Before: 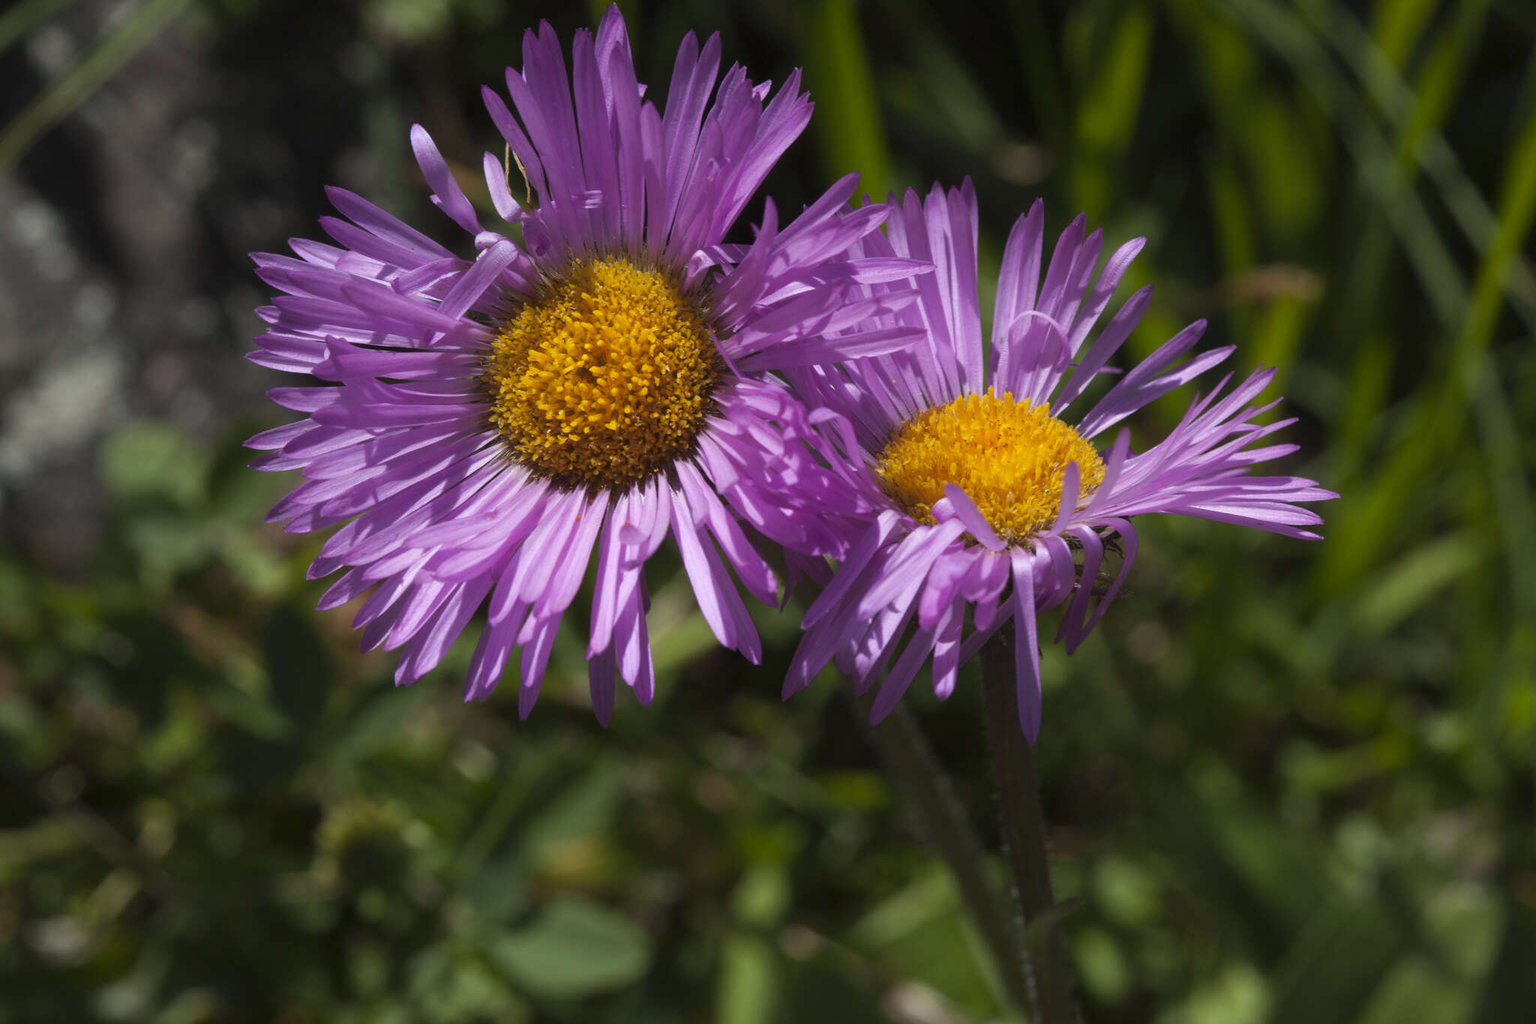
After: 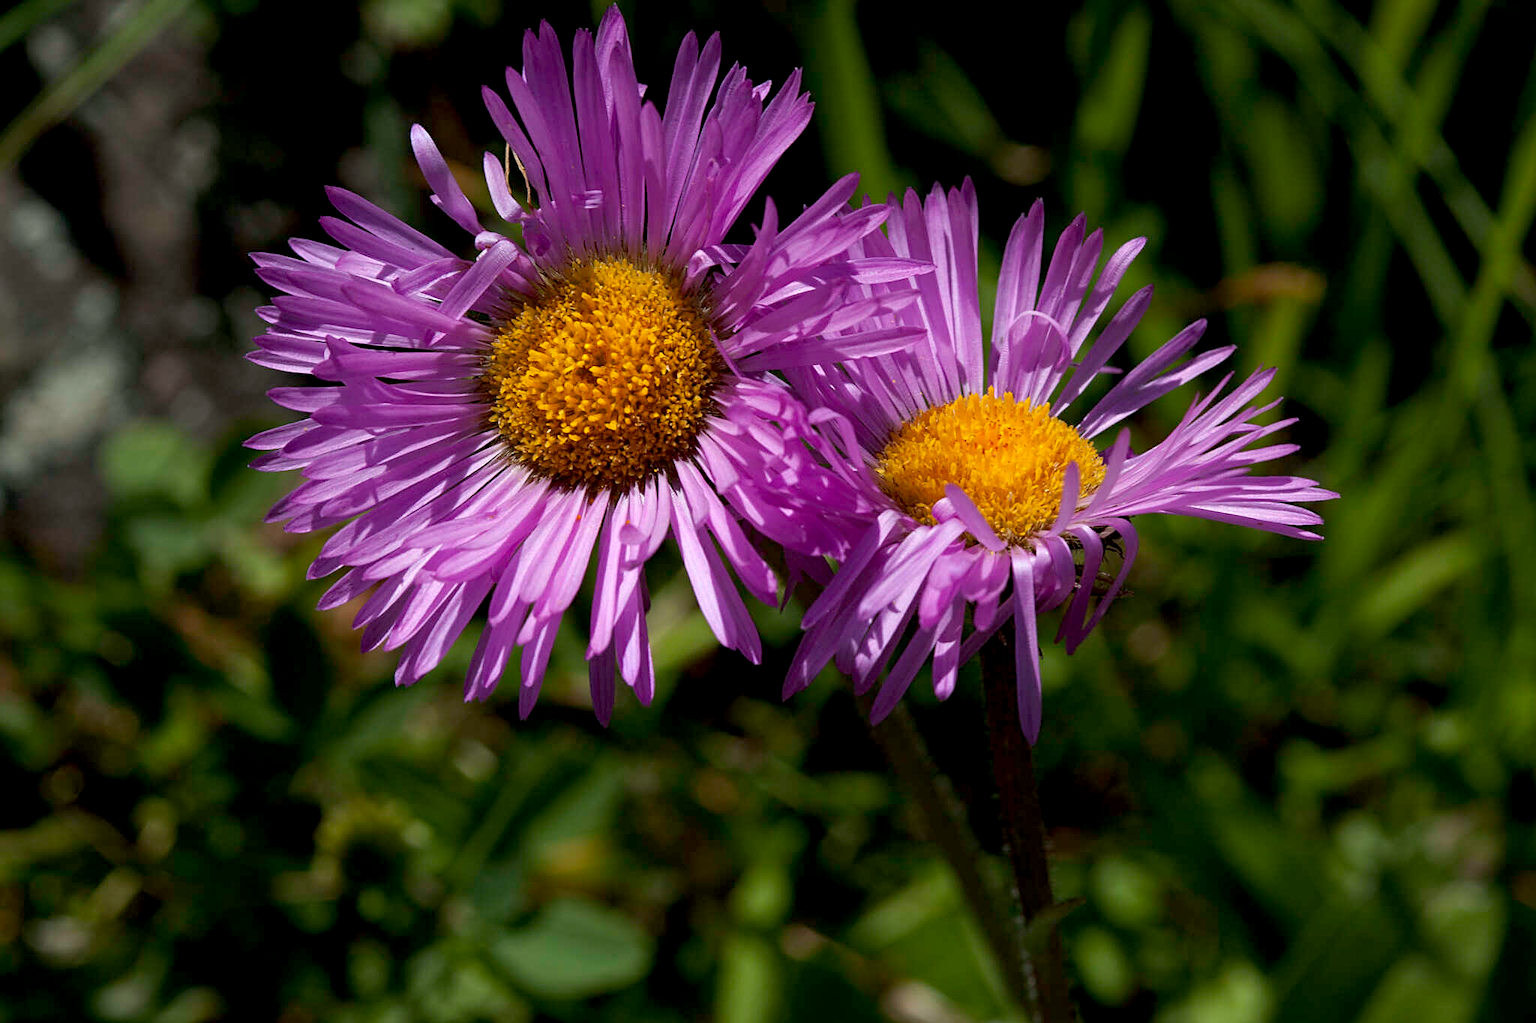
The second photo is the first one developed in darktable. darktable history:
sharpen: on, module defaults
exposure: black level correction 0.009, exposure 0.015 EV, compensate highlight preservation false
haze removal: compatibility mode true, adaptive false
